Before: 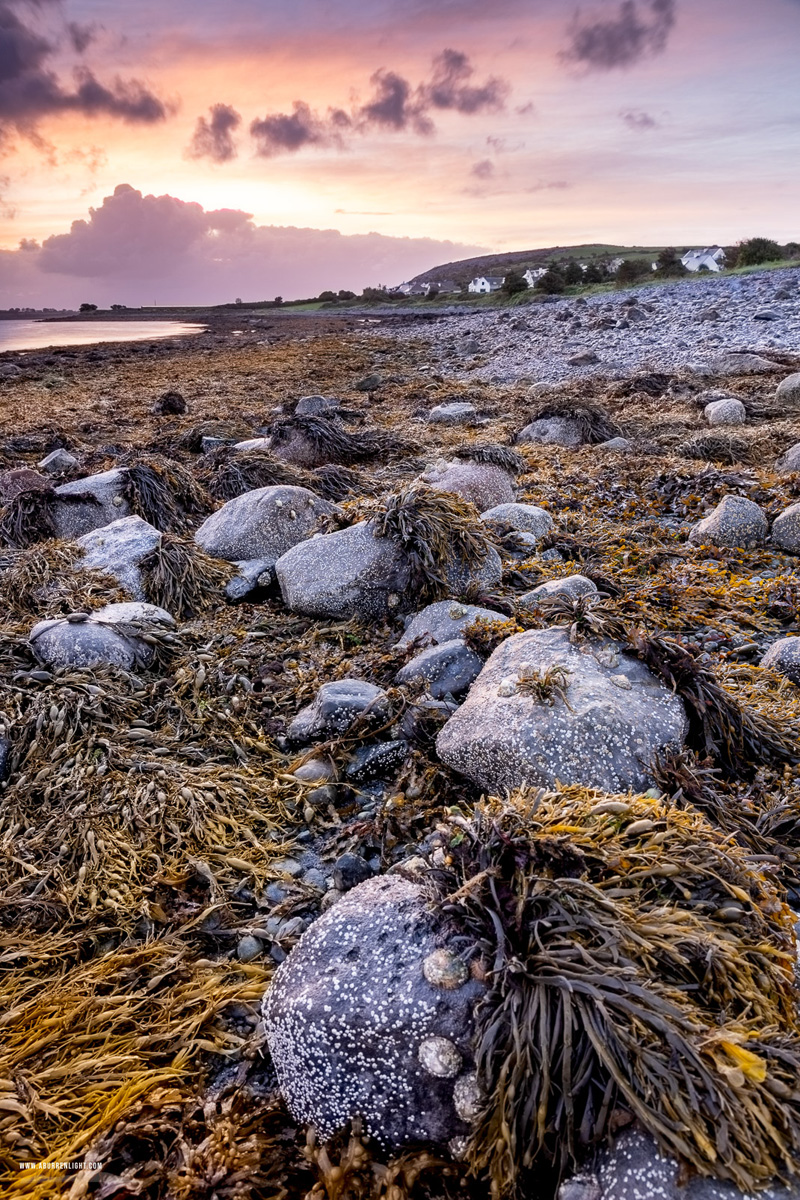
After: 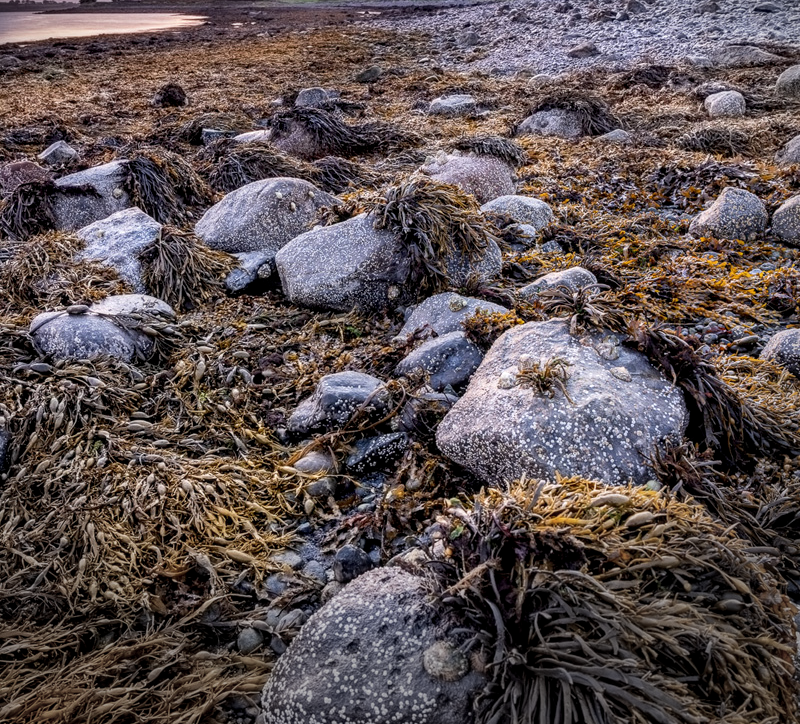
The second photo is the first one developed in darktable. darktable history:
crop and rotate: top 25.676%, bottom 13.962%
local contrast: on, module defaults
vignetting: fall-off start 99.2%, brightness -0.575, center (-0.069, -0.317), width/height ratio 1.303
